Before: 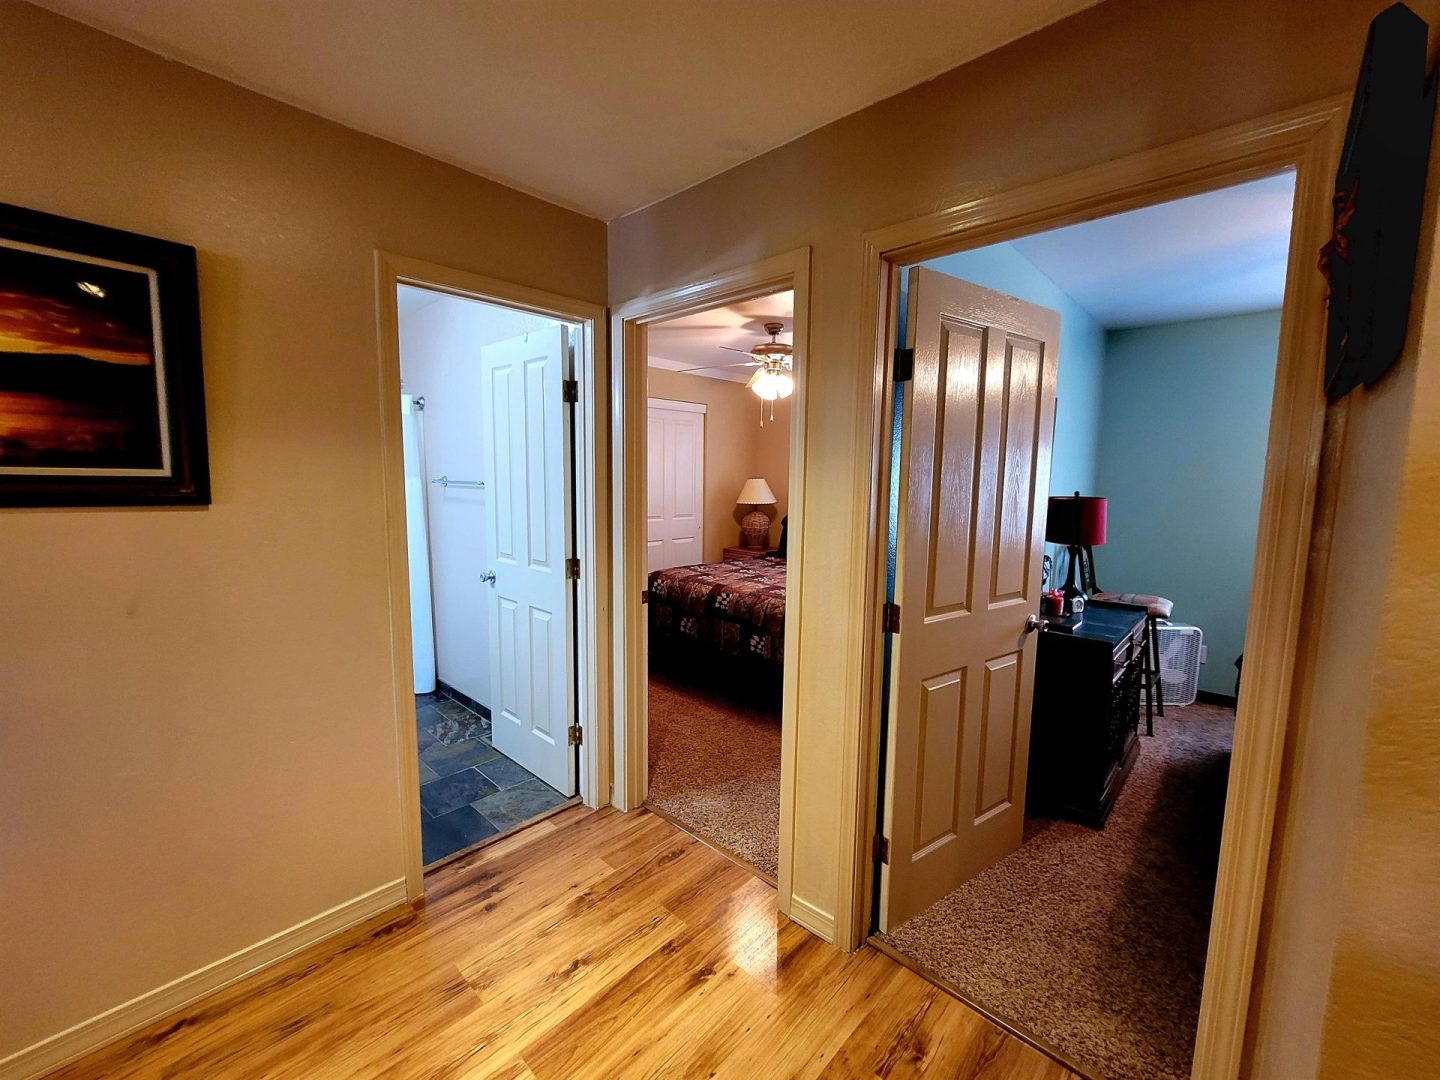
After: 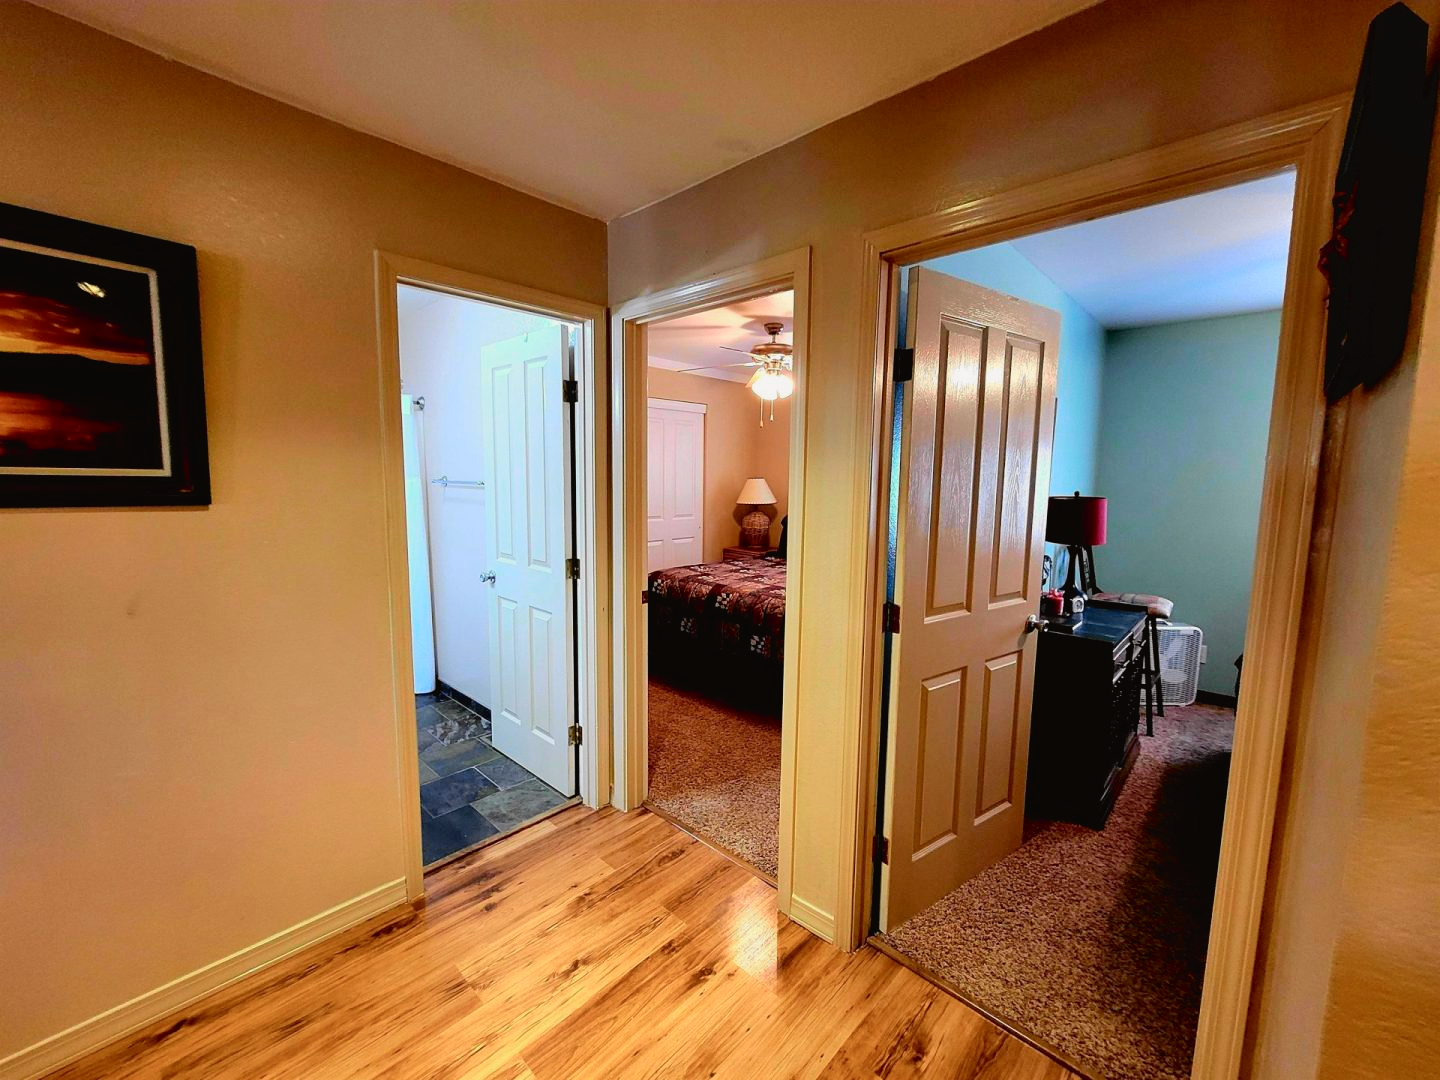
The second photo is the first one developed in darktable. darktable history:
exposure: exposure 0.014 EV, compensate exposure bias true, compensate highlight preservation false
tone curve: curves: ch0 [(0, 0.019) (0.066, 0.043) (0.189, 0.182) (0.368, 0.407) (0.501, 0.564) (0.677, 0.729) (0.851, 0.861) (0.997, 0.959)]; ch1 [(0, 0) (0.187, 0.121) (0.388, 0.346) (0.437, 0.409) (0.474, 0.472) (0.499, 0.501) (0.514, 0.507) (0.548, 0.557) (0.653, 0.663) (0.812, 0.856) (1, 1)]; ch2 [(0, 0) (0.246, 0.214) (0.421, 0.427) (0.459, 0.484) (0.5, 0.504) (0.518, 0.516) (0.529, 0.548) (0.56, 0.576) (0.607, 0.63) (0.744, 0.734) (0.867, 0.821) (0.993, 0.889)], color space Lab, independent channels, preserve colors none
